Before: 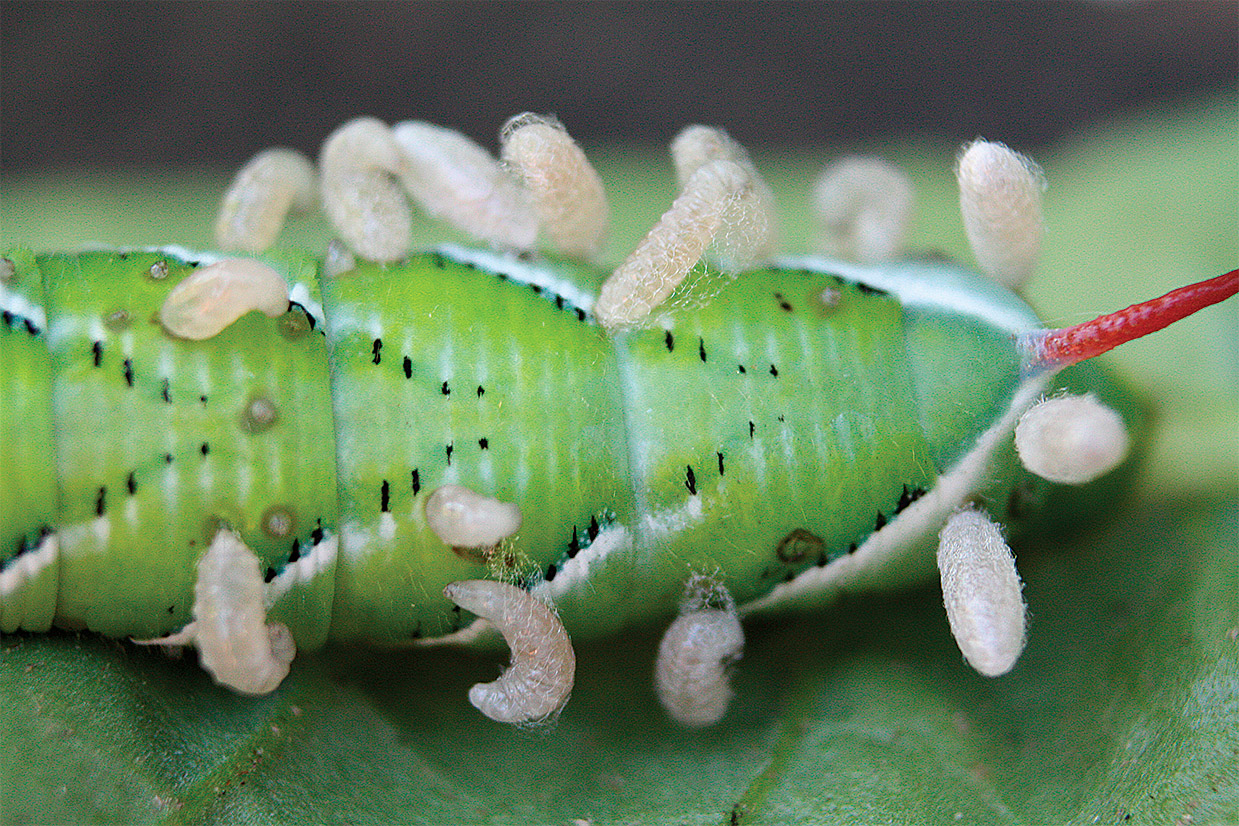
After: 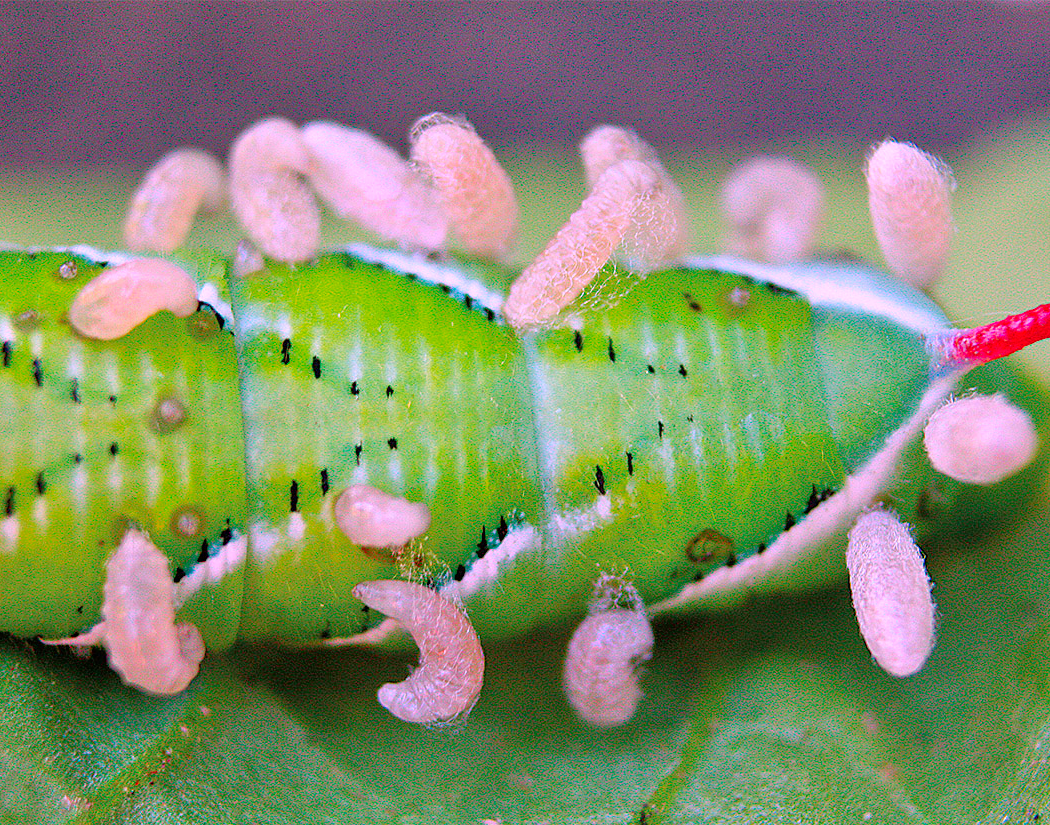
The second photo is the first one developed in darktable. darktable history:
exposure: compensate highlight preservation false
crop: left 7.397%, right 7.824%
color correction: highlights a* 18.99, highlights b* -11.27, saturation 1.67
tone equalizer: -7 EV 0.159 EV, -6 EV 0.595 EV, -5 EV 1.19 EV, -4 EV 1.33 EV, -3 EV 1.14 EV, -2 EV 0.6 EV, -1 EV 0.158 EV
